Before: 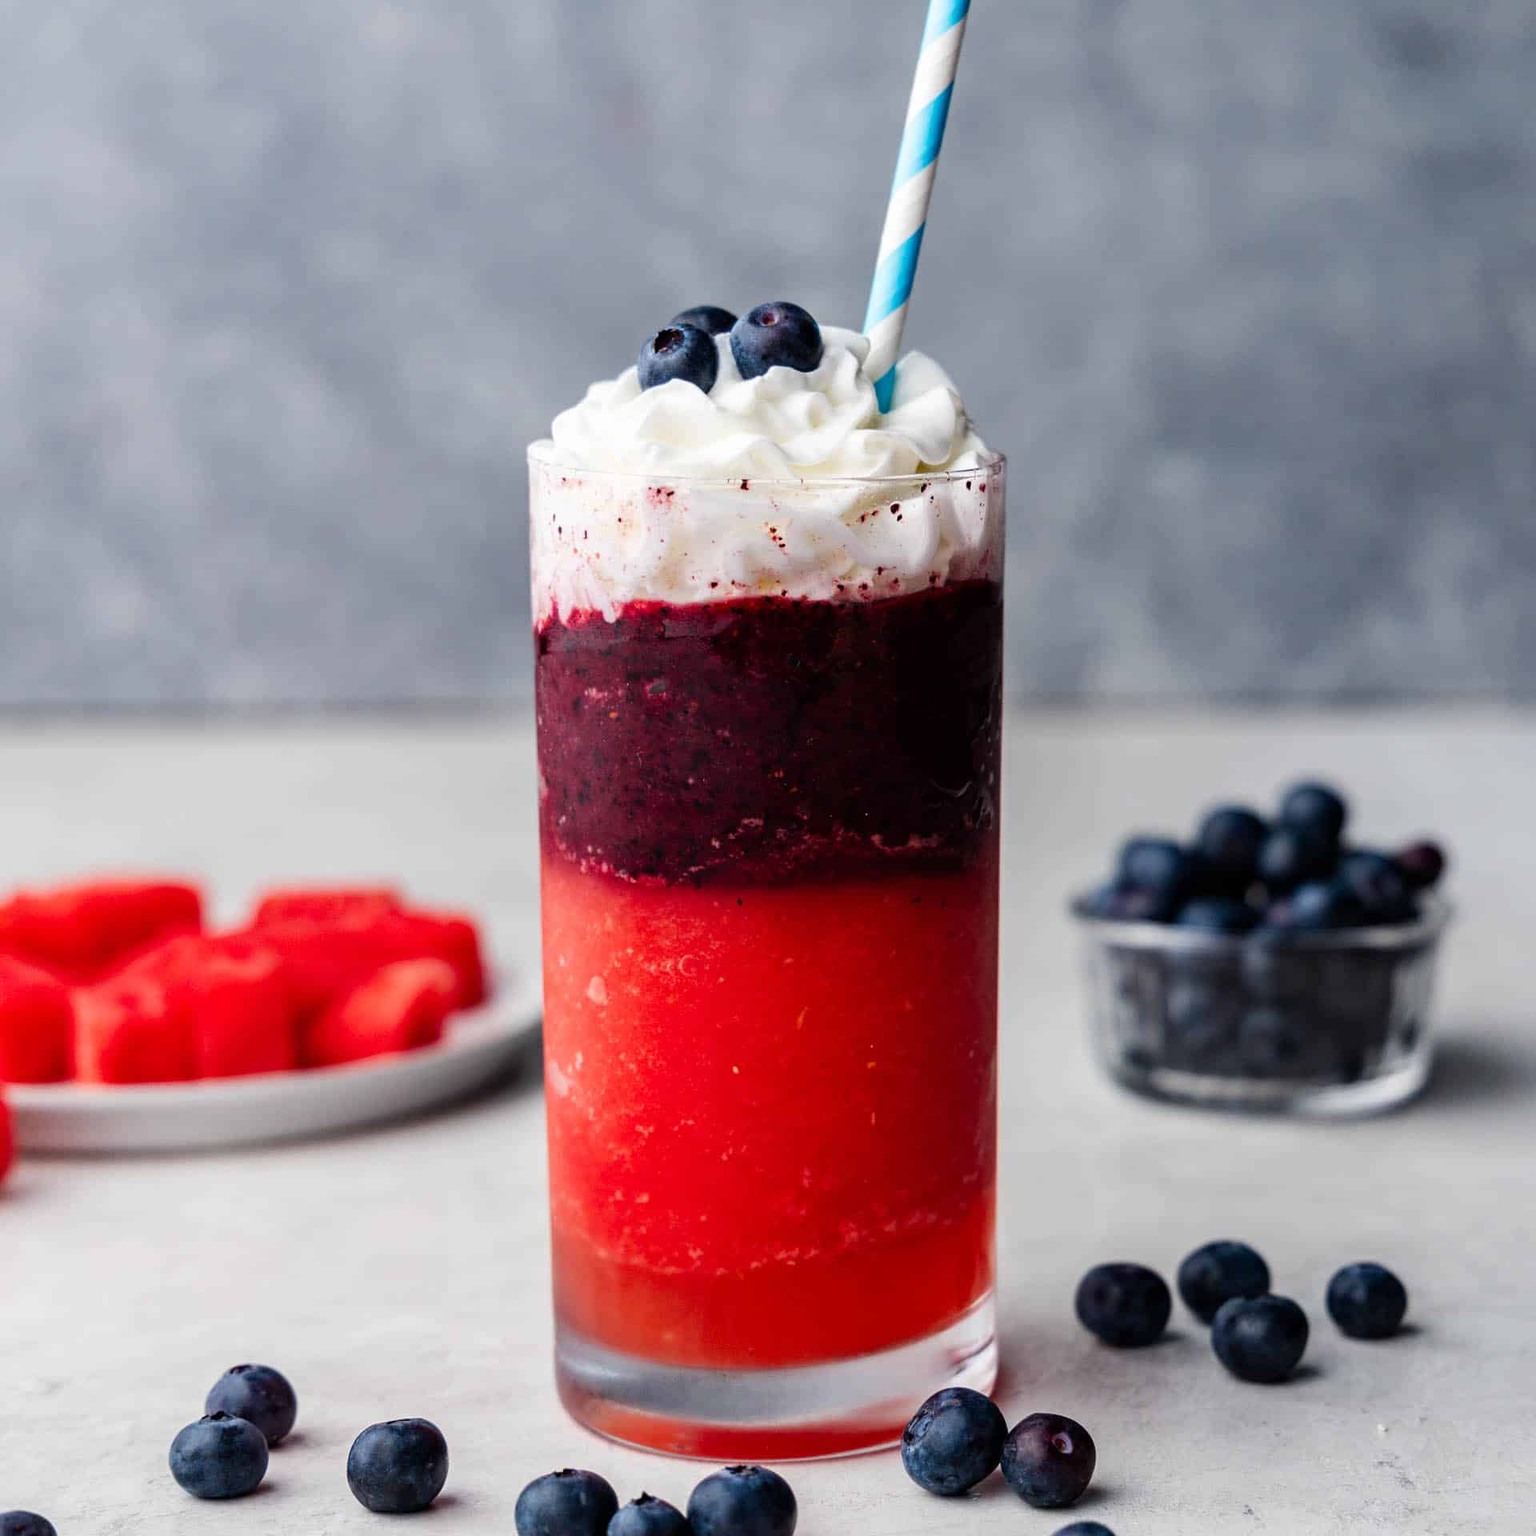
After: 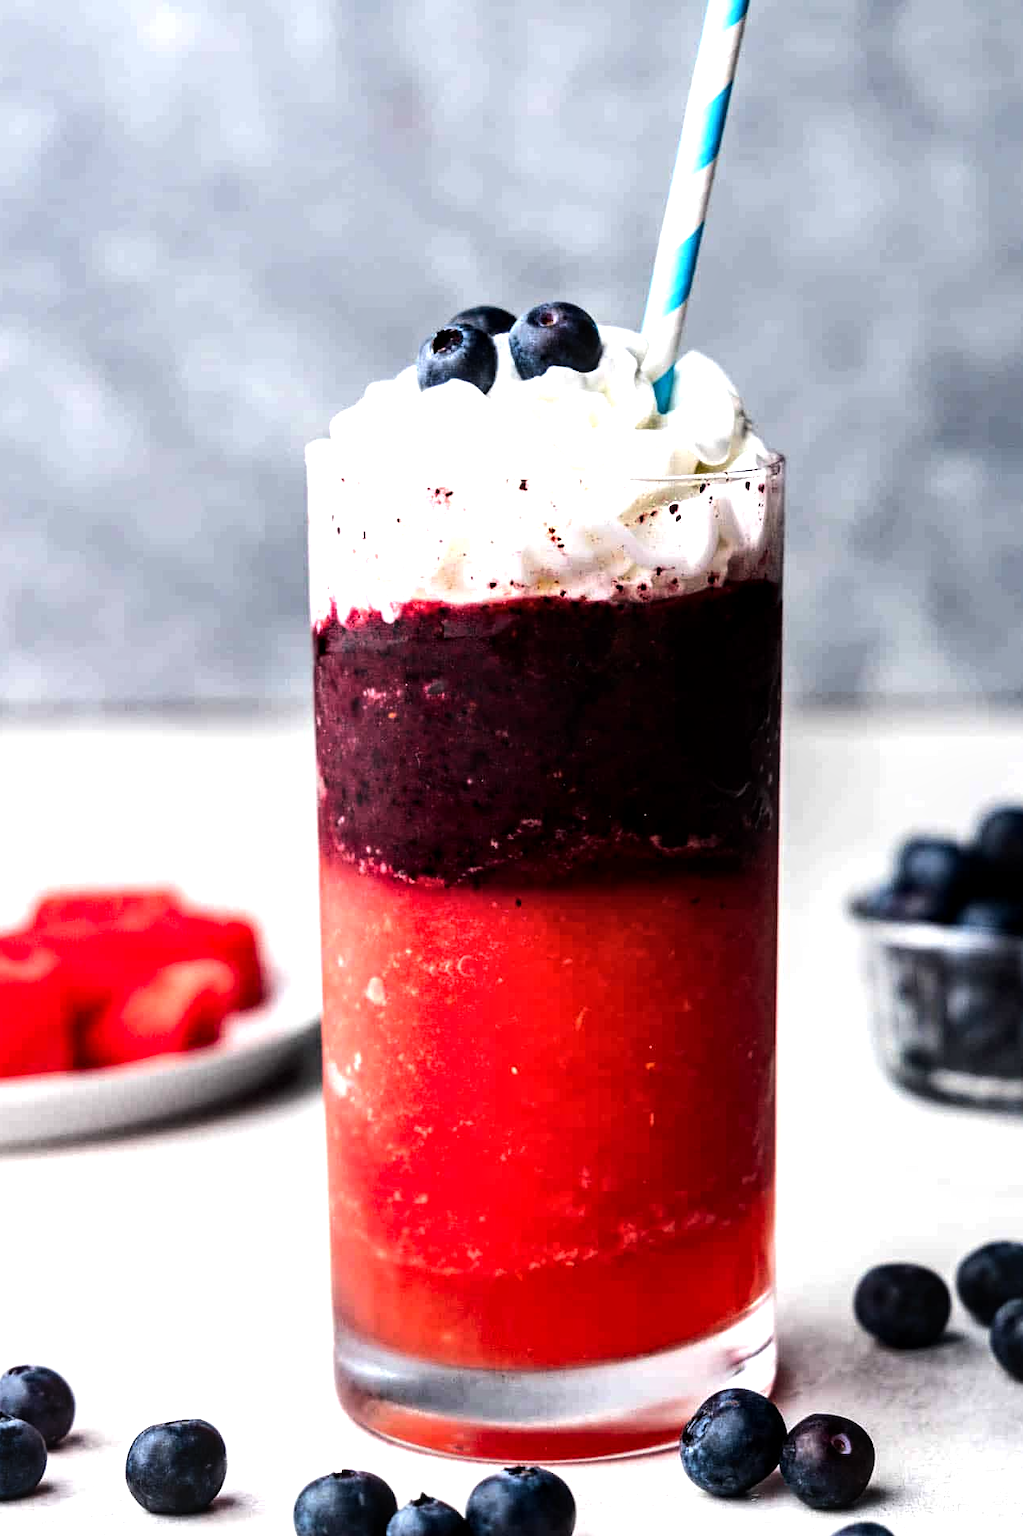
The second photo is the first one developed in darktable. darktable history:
local contrast: highlights 83%, shadows 81%
crop and rotate: left 14.436%, right 18.898%
tone equalizer: -8 EV -1.08 EV, -7 EV -1.01 EV, -6 EV -0.867 EV, -5 EV -0.578 EV, -3 EV 0.578 EV, -2 EV 0.867 EV, -1 EV 1.01 EV, +0 EV 1.08 EV, edges refinement/feathering 500, mask exposure compensation -1.57 EV, preserve details no
